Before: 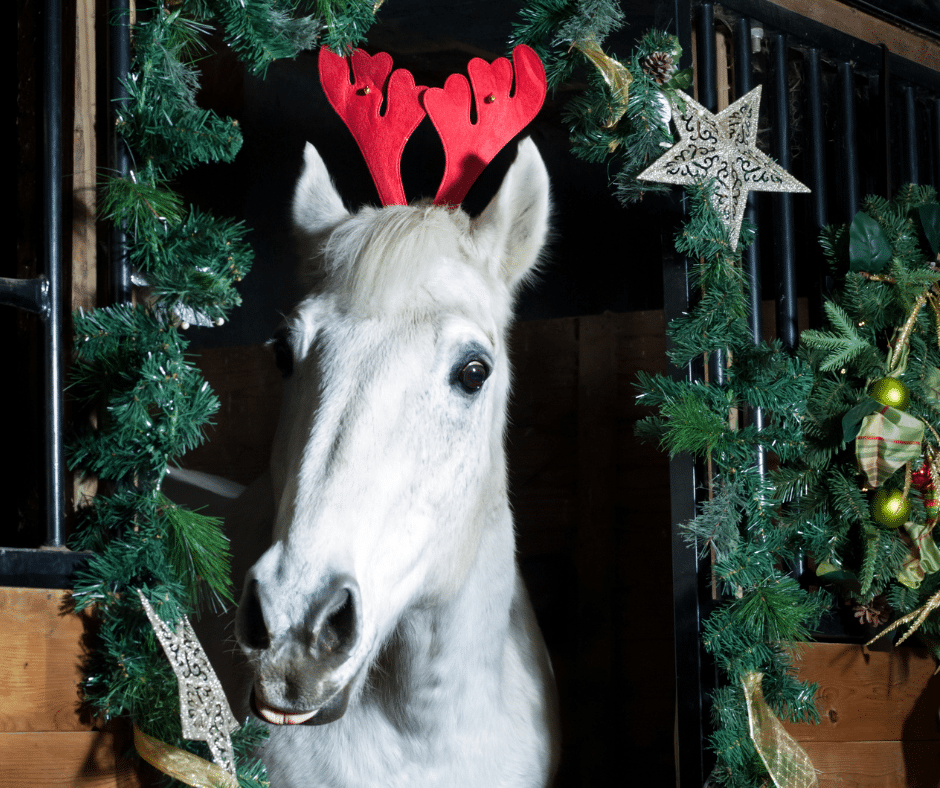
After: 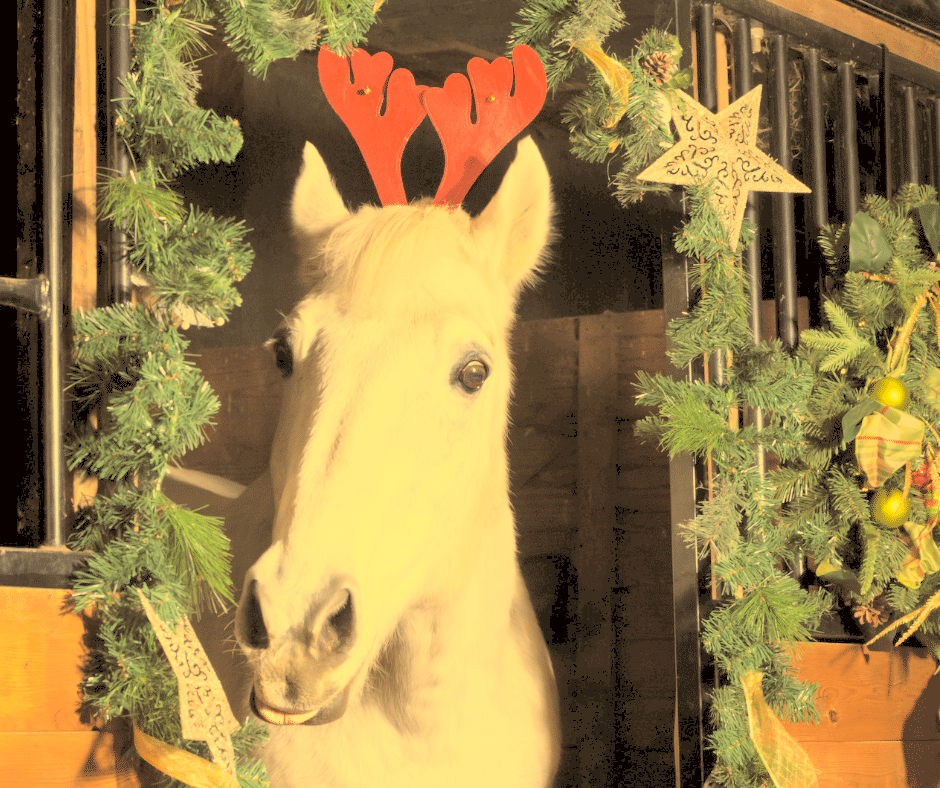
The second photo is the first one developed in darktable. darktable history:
white balance: red 1.08, blue 0.791
contrast brightness saturation: brightness 1
color correction: highlights a* 17.94, highlights b* 35.39, shadows a* 1.48, shadows b* 6.42, saturation 1.01
